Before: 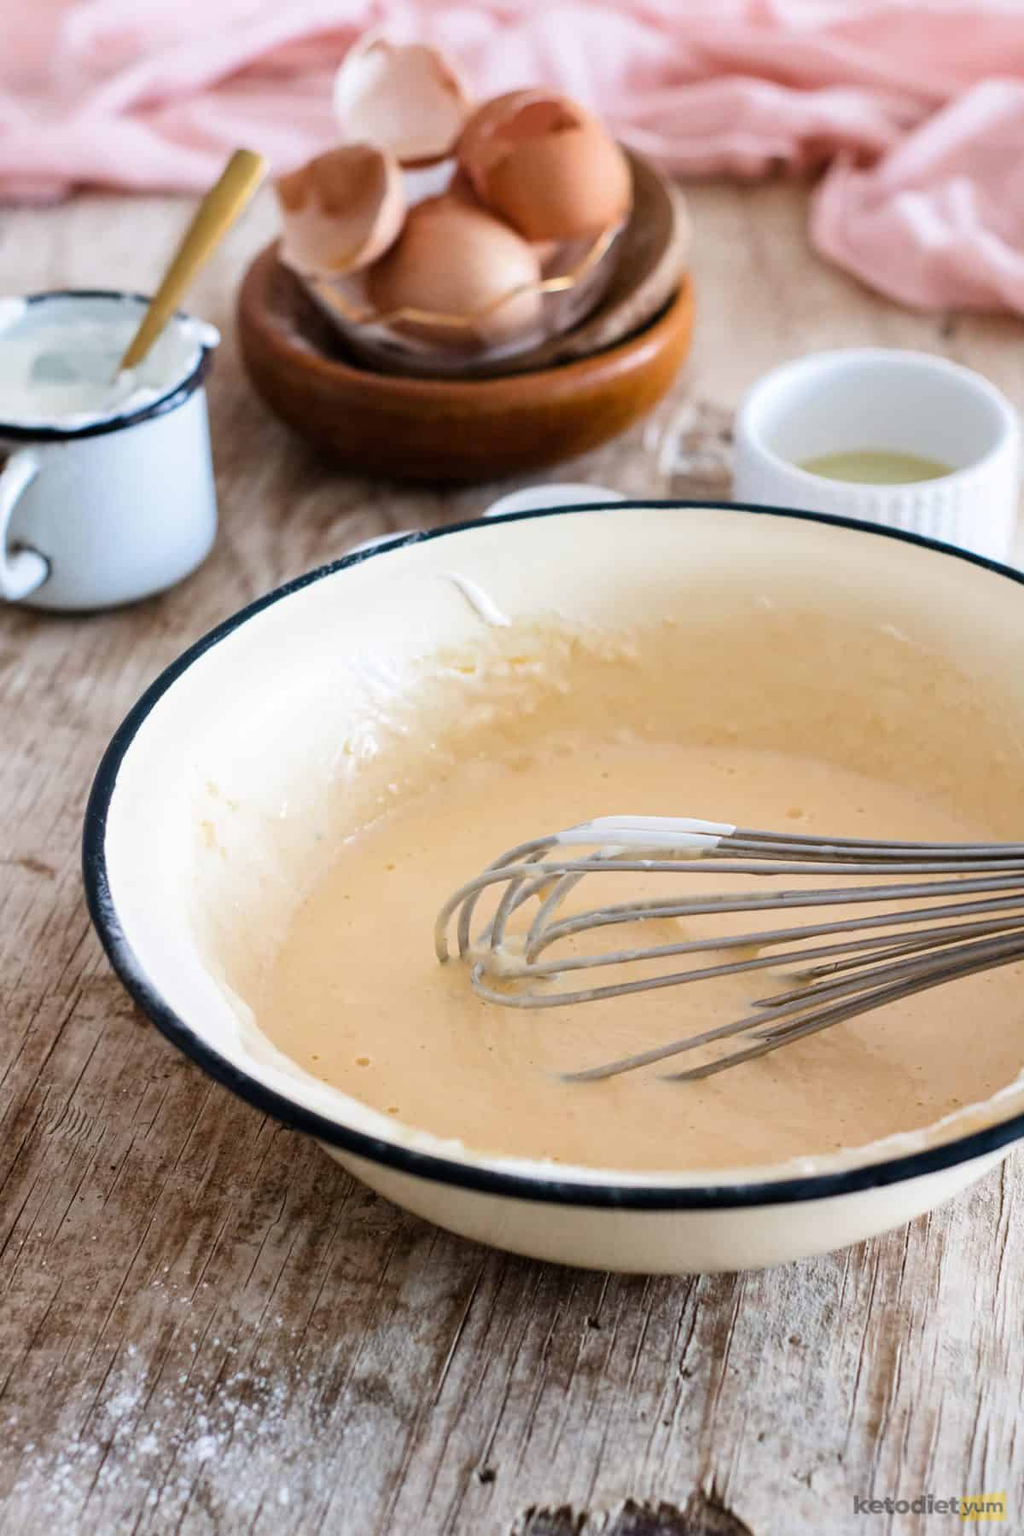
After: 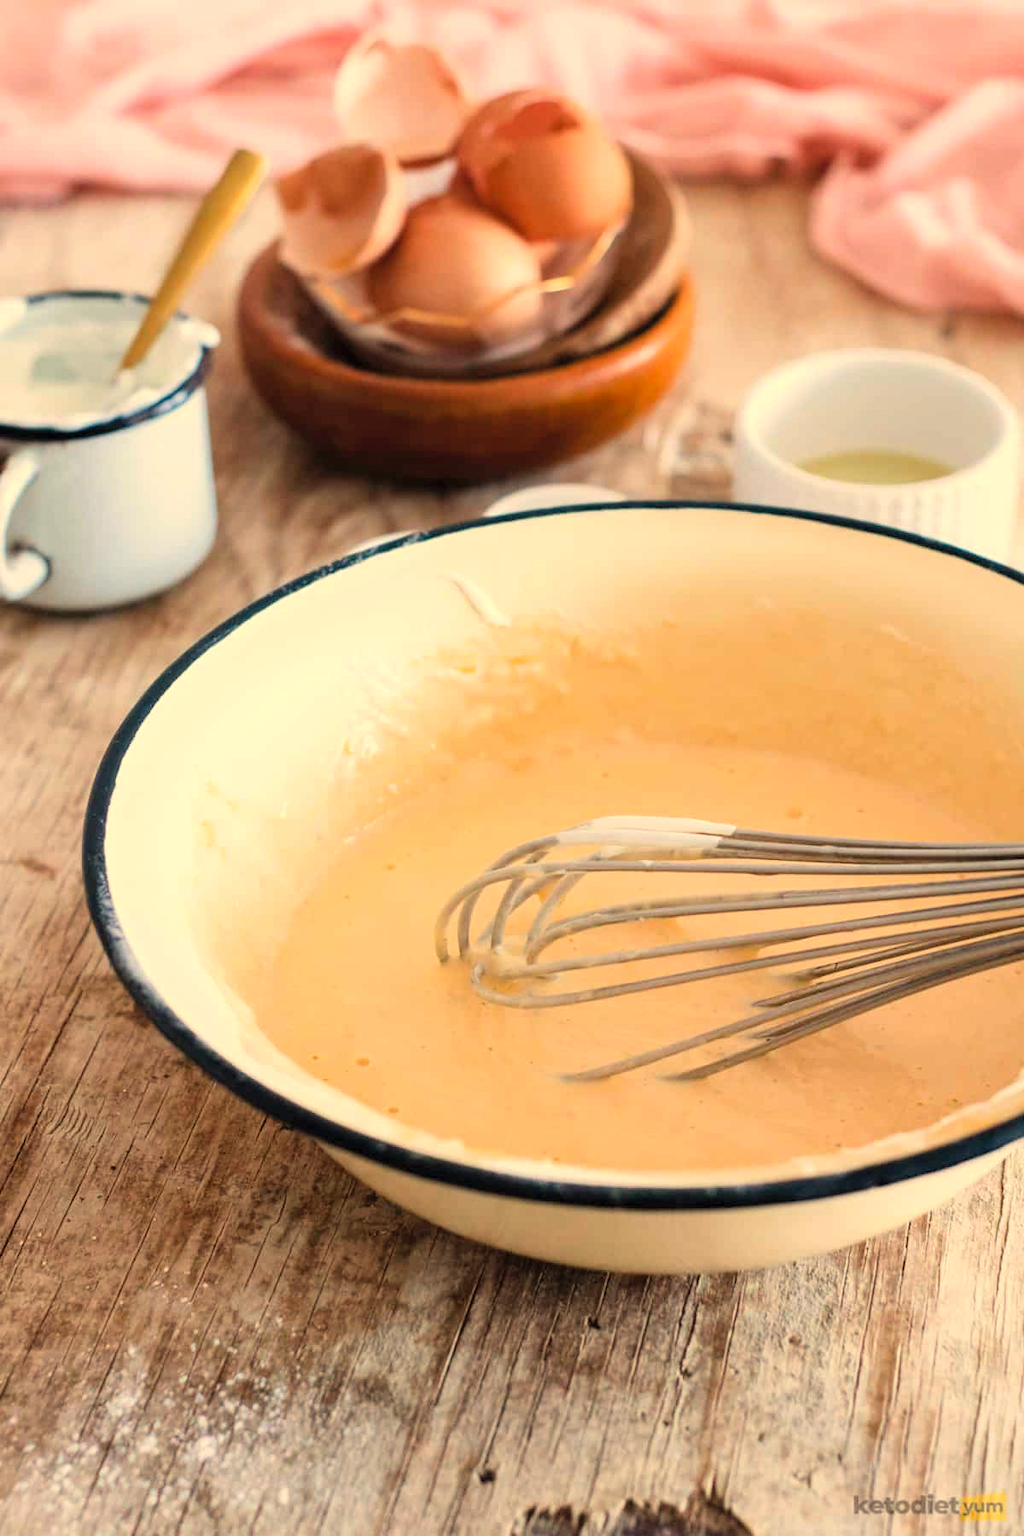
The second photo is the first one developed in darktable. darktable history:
color balance rgb: global vibrance -1%, saturation formula JzAzBz (2021)
contrast brightness saturation: brightness 0.09, saturation 0.19
white balance: red 1.123, blue 0.83
